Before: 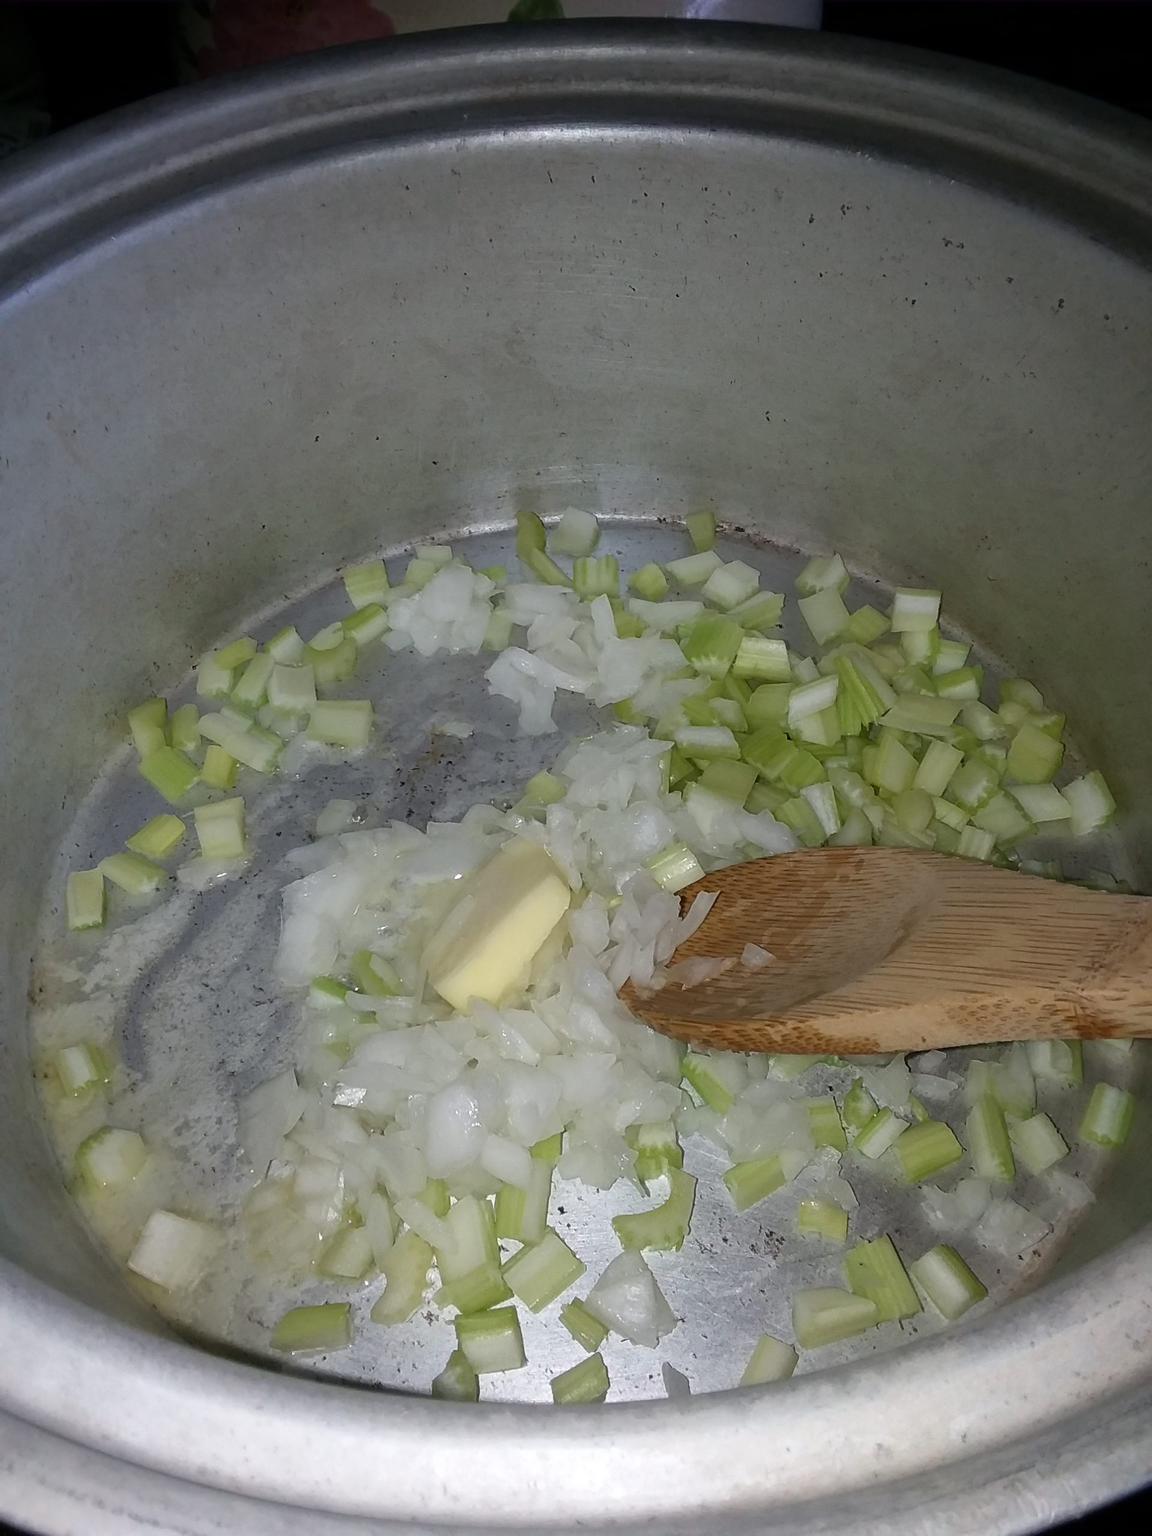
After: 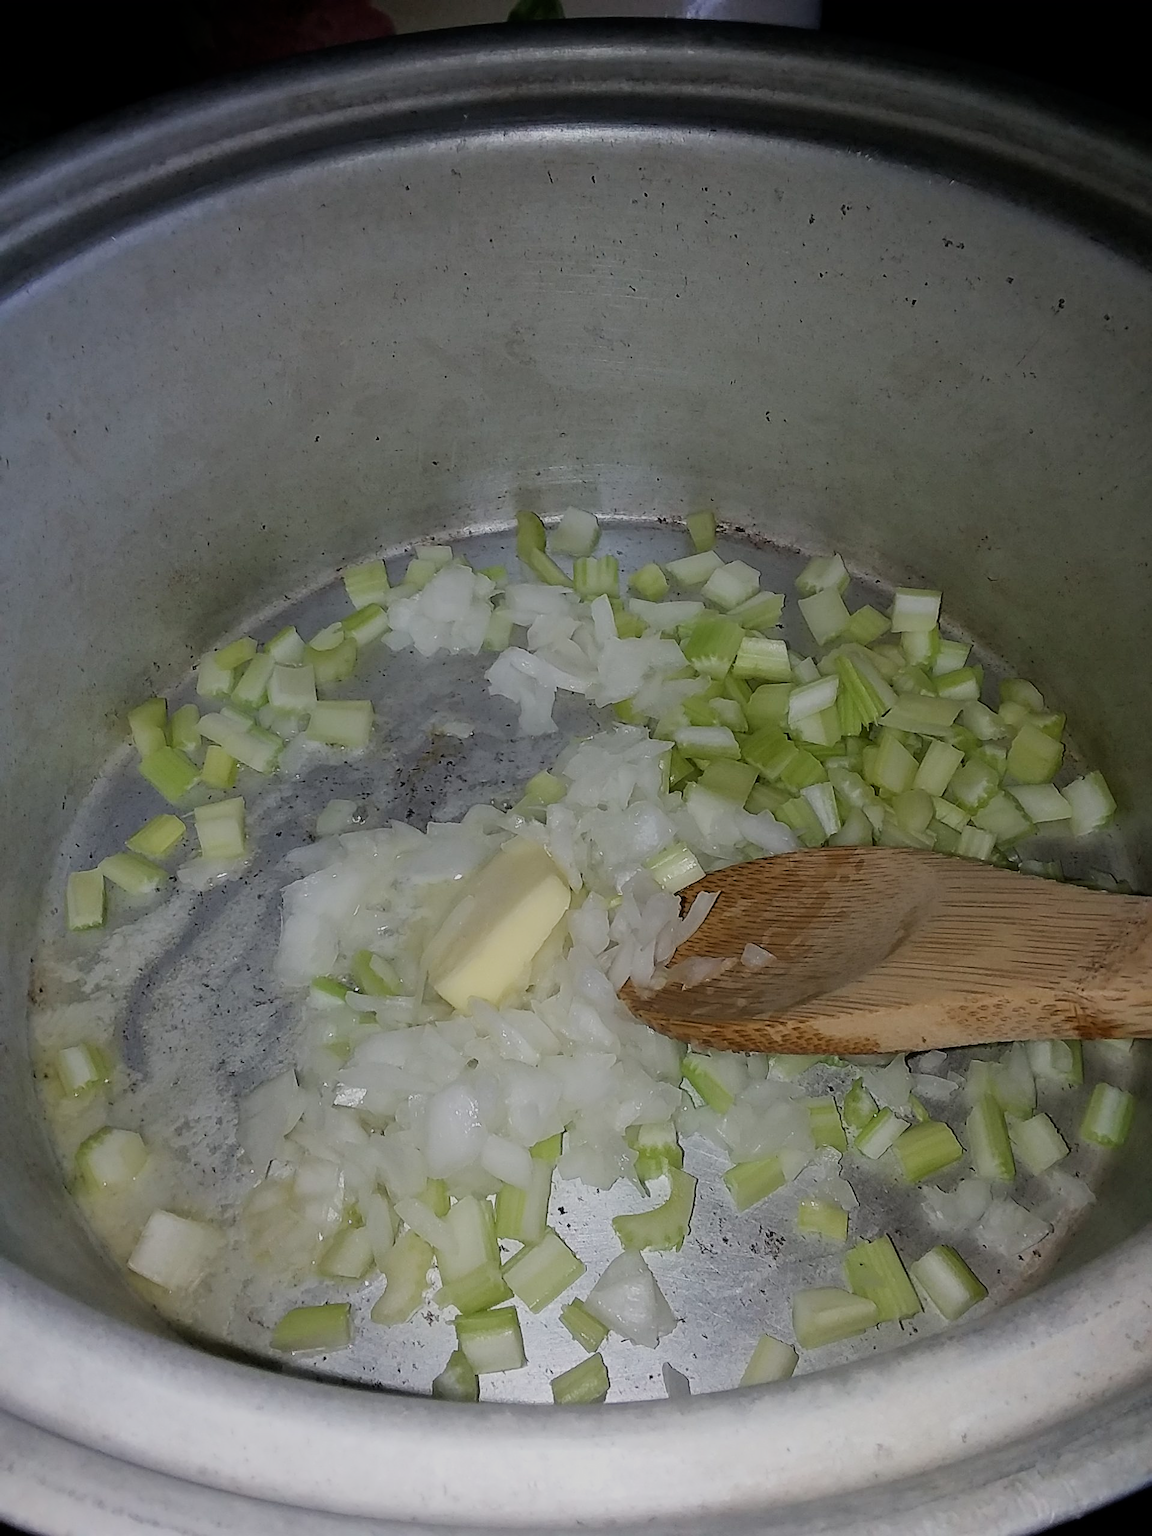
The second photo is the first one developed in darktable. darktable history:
sharpen: on, module defaults
filmic rgb: black relative exposure -7.65 EV, white relative exposure 4.56 EV, hardness 3.61, contrast 0.993
contrast brightness saturation: contrast 0.026, brightness -0.036
exposure: compensate highlight preservation false
